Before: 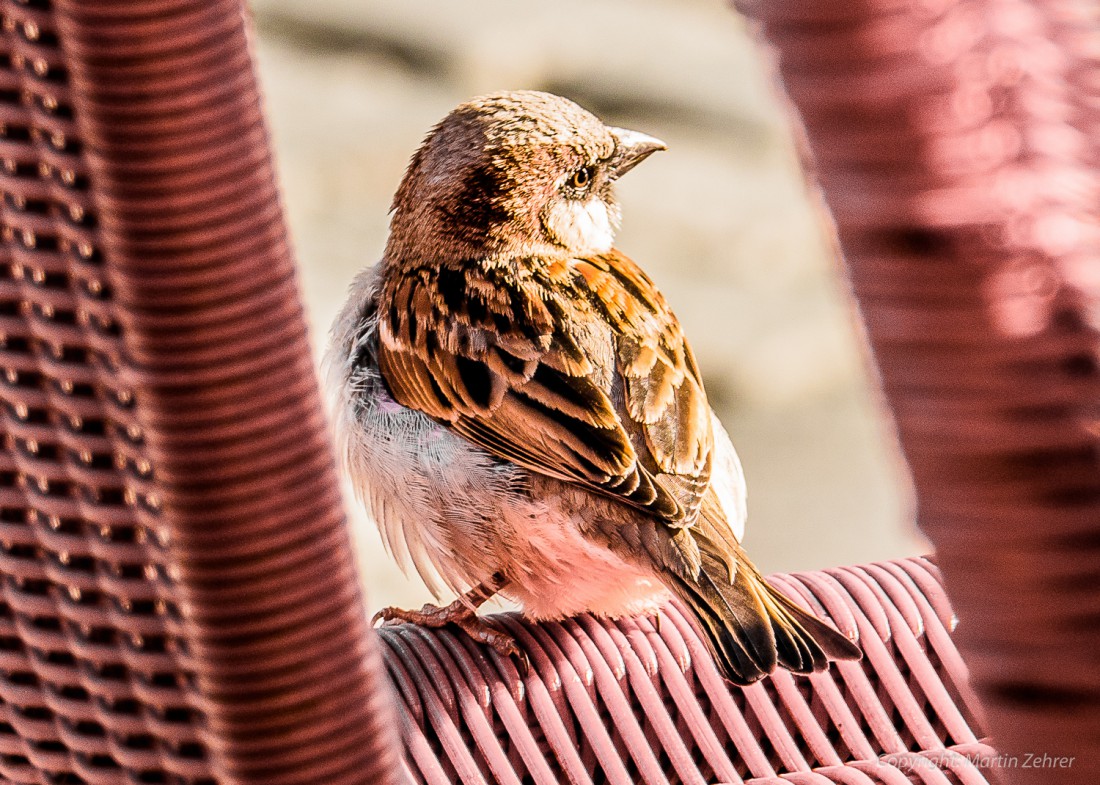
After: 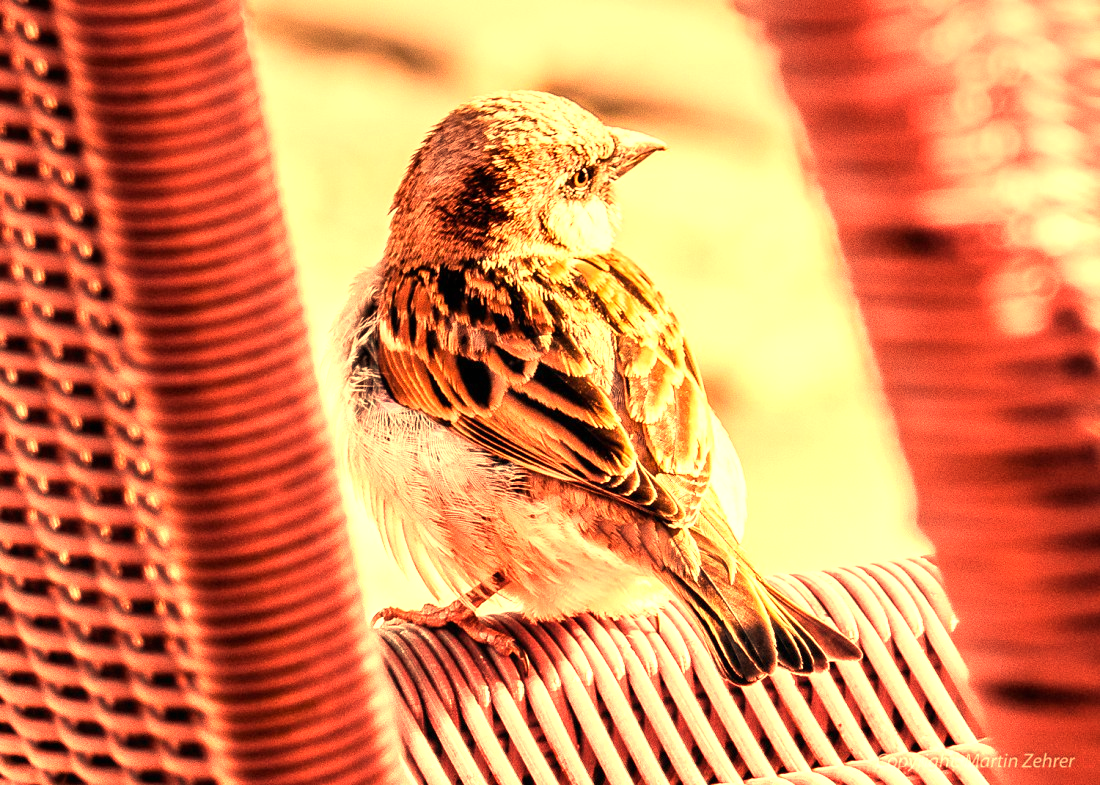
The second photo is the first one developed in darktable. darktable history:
graduated density: on, module defaults
white balance: red 1.467, blue 0.684
exposure: black level correction 0, exposure 1.1 EV, compensate highlight preservation false
